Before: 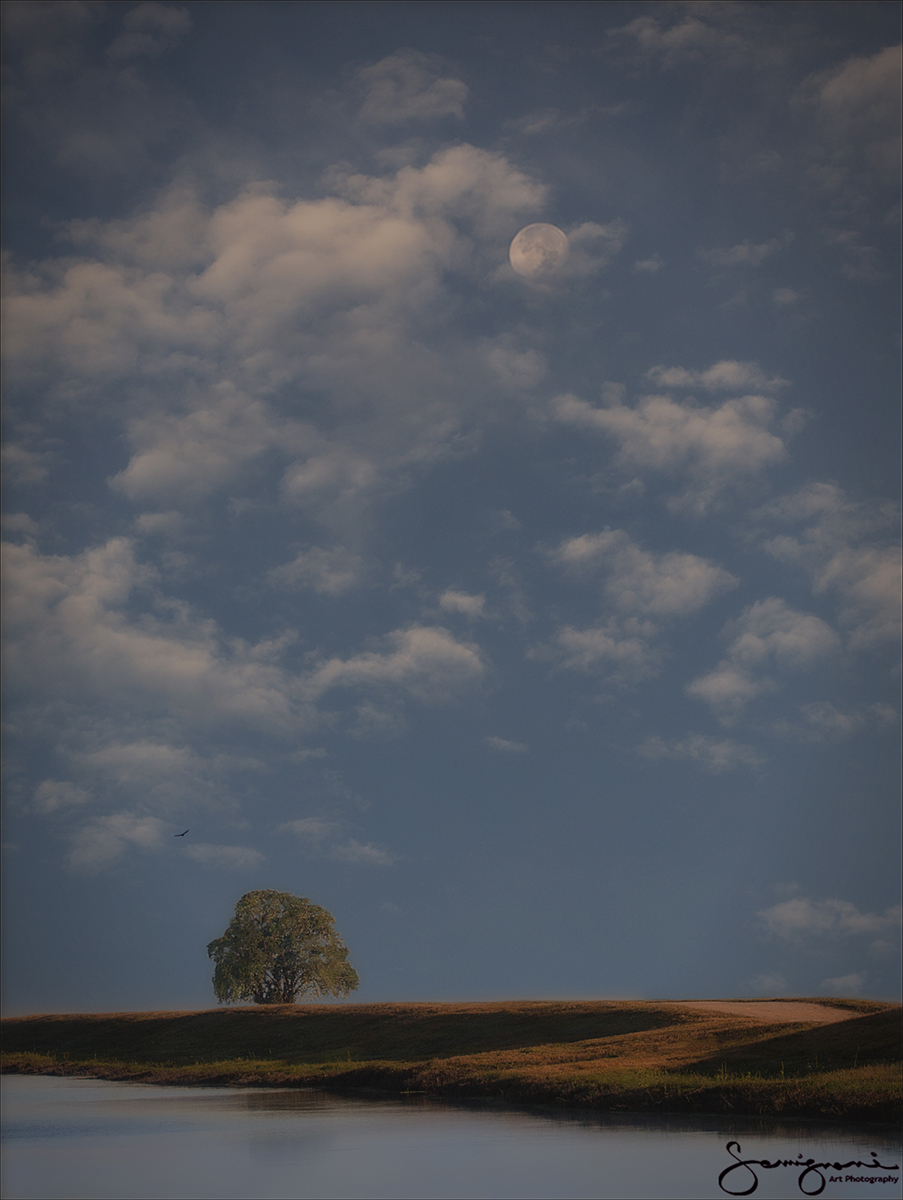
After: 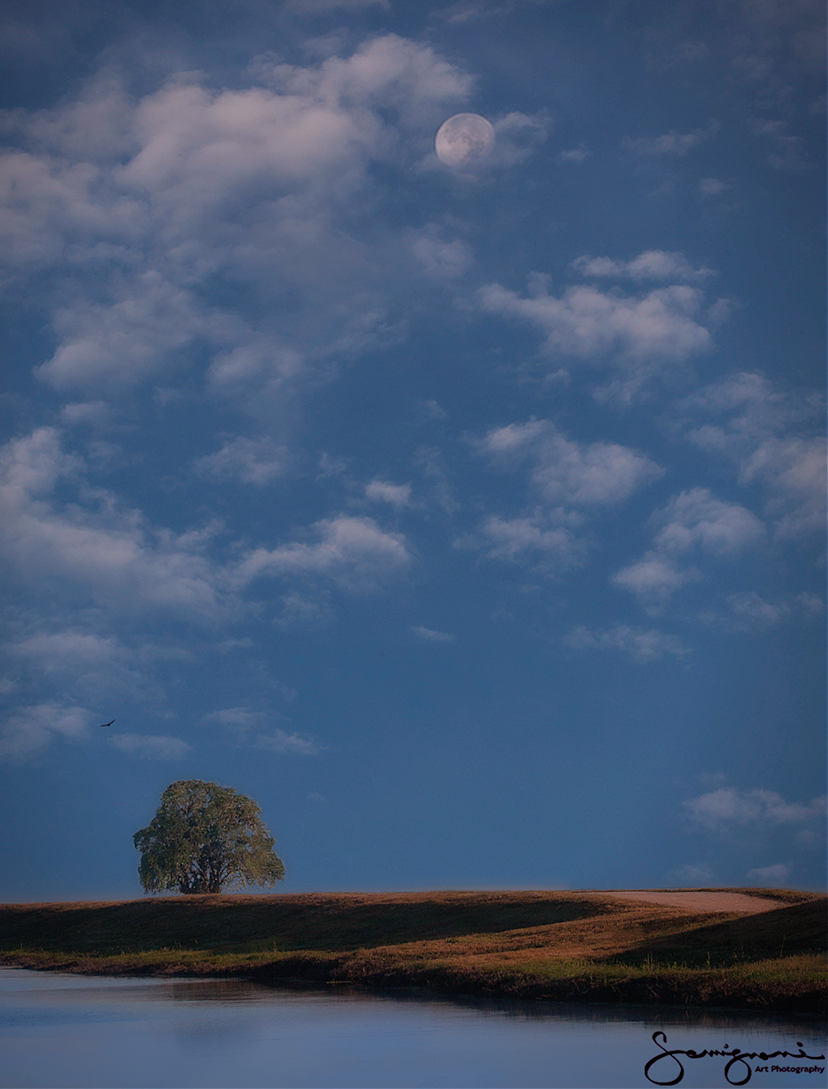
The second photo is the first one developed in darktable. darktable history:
local contrast: mode bilateral grid, contrast 15, coarseness 36, detail 105%, midtone range 0.2
color calibration: illuminant custom, x 0.39, y 0.392, temperature 3856.94 K
crop and rotate: left 8.262%, top 9.226%
